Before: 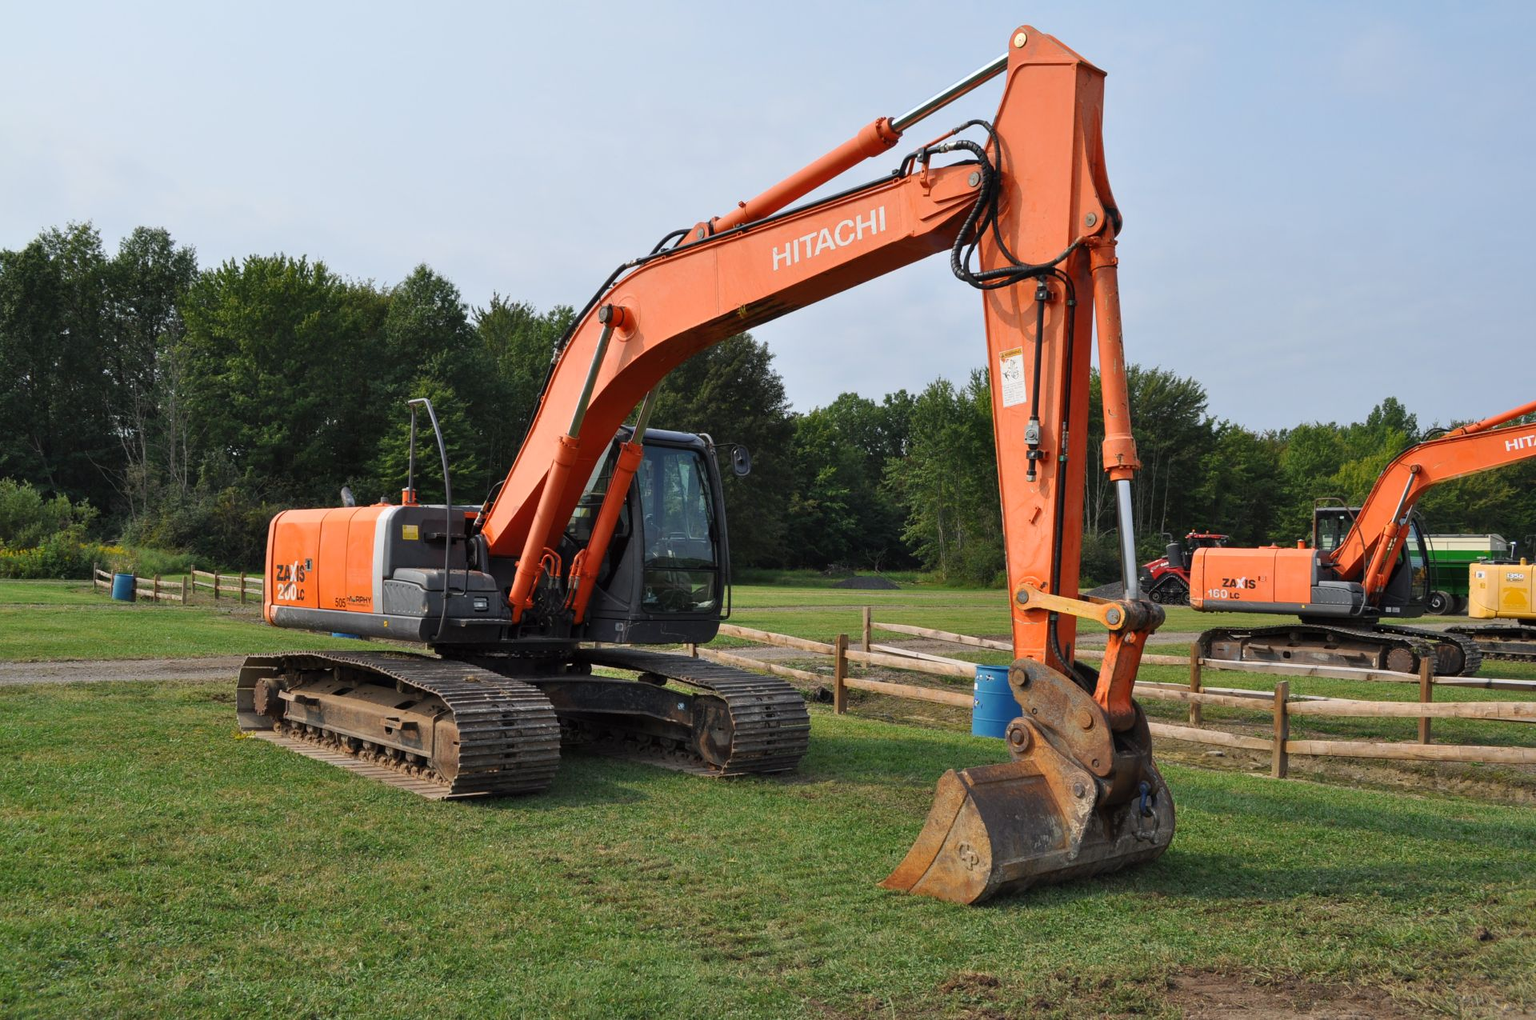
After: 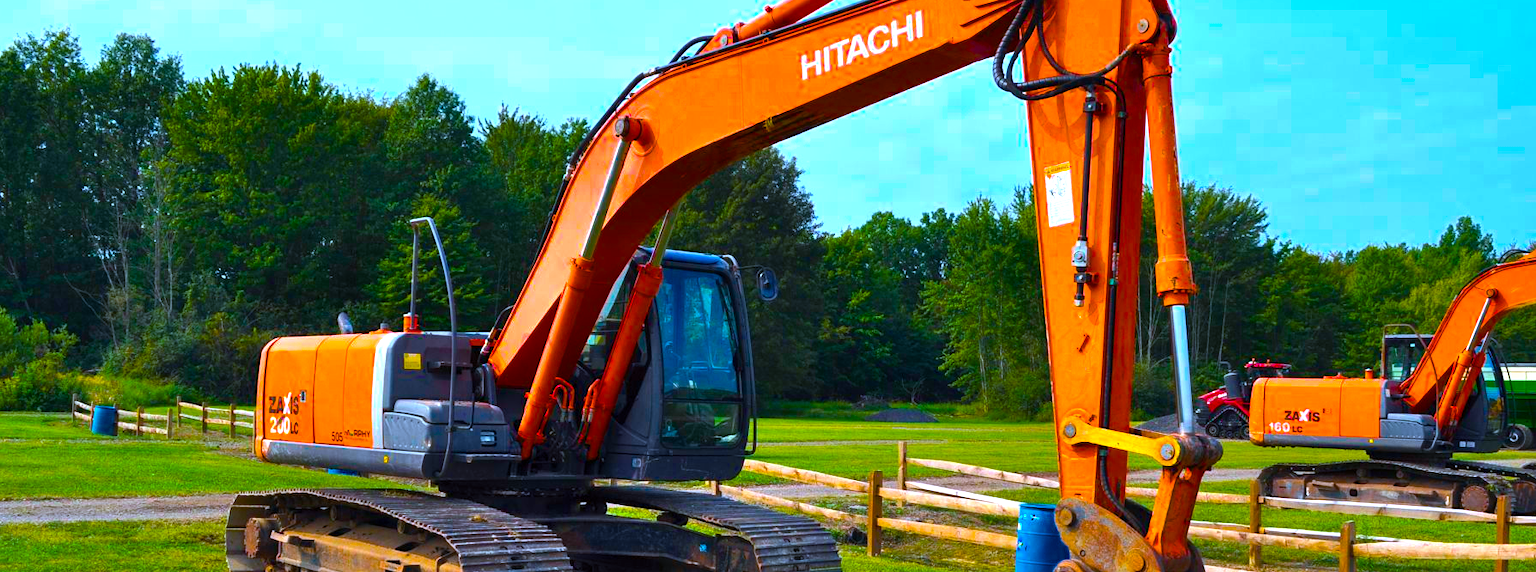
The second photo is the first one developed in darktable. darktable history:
crop: left 1.744%, top 19.225%, right 5.069%, bottom 28.357%
color calibration: output R [0.994, 0.059, -0.119, 0], output G [-0.036, 1.09, -0.119, 0], output B [0.078, -0.108, 0.961, 0], illuminant custom, x 0.371, y 0.382, temperature 4281.14 K
color balance rgb: linear chroma grading › global chroma 20%, perceptual saturation grading › global saturation 65%, perceptual saturation grading › highlights 50%, perceptual saturation grading › shadows 30%, perceptual brilliance grading › global brilliance 12%, perceptual brilliance grading › highlights 15%, global vibrance 20%
